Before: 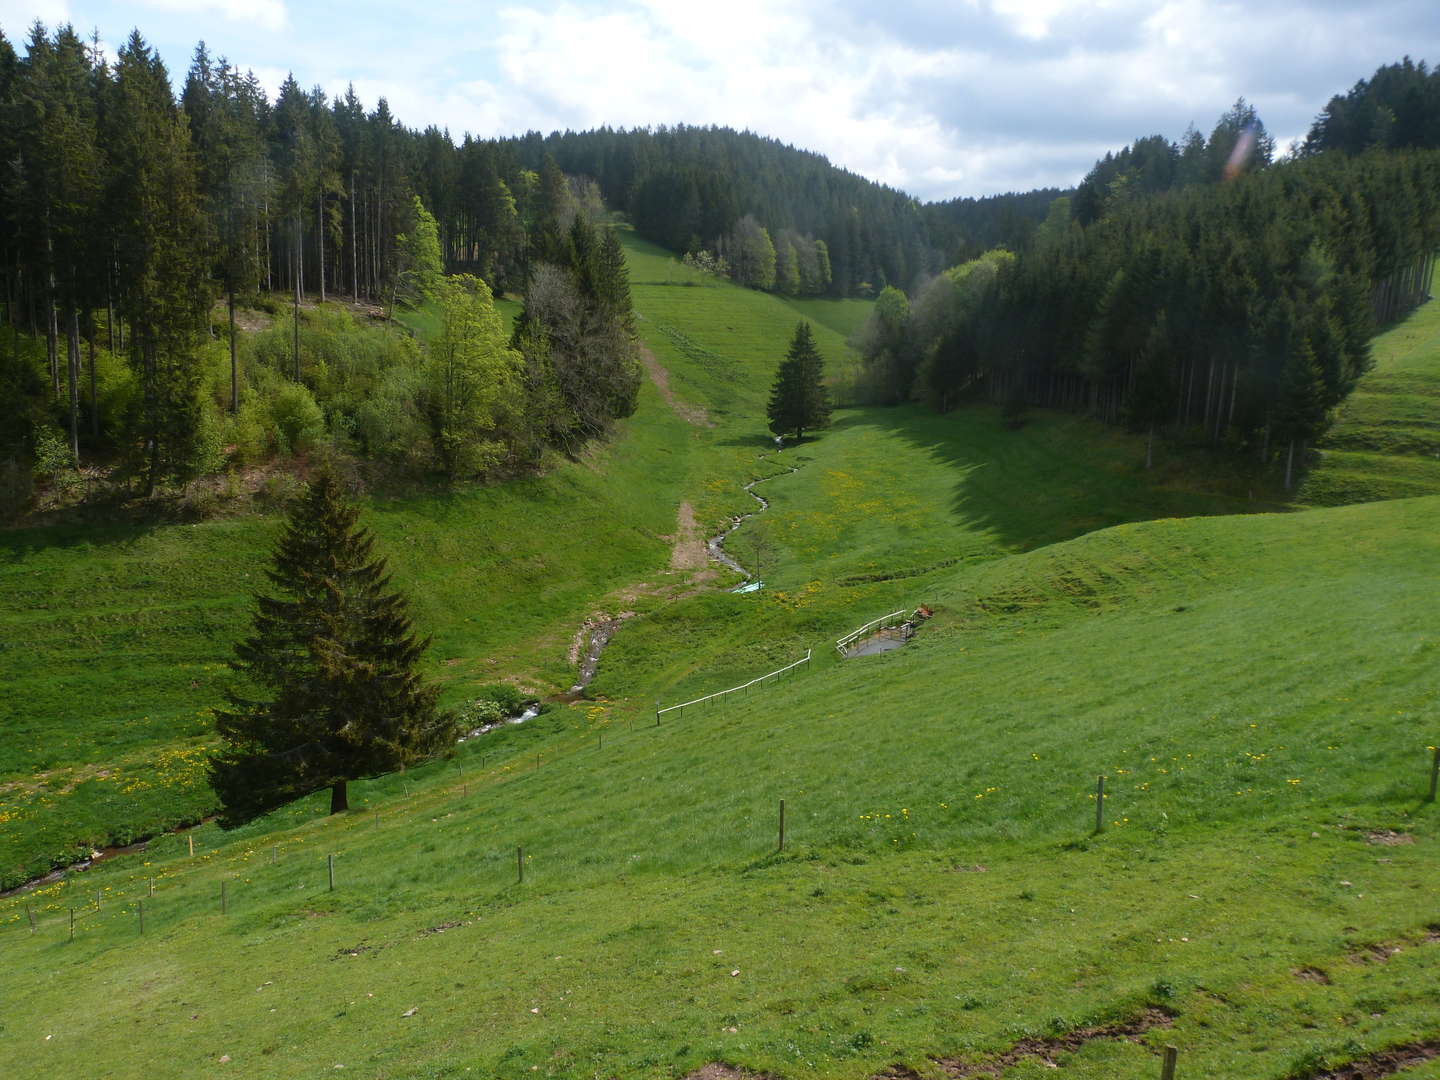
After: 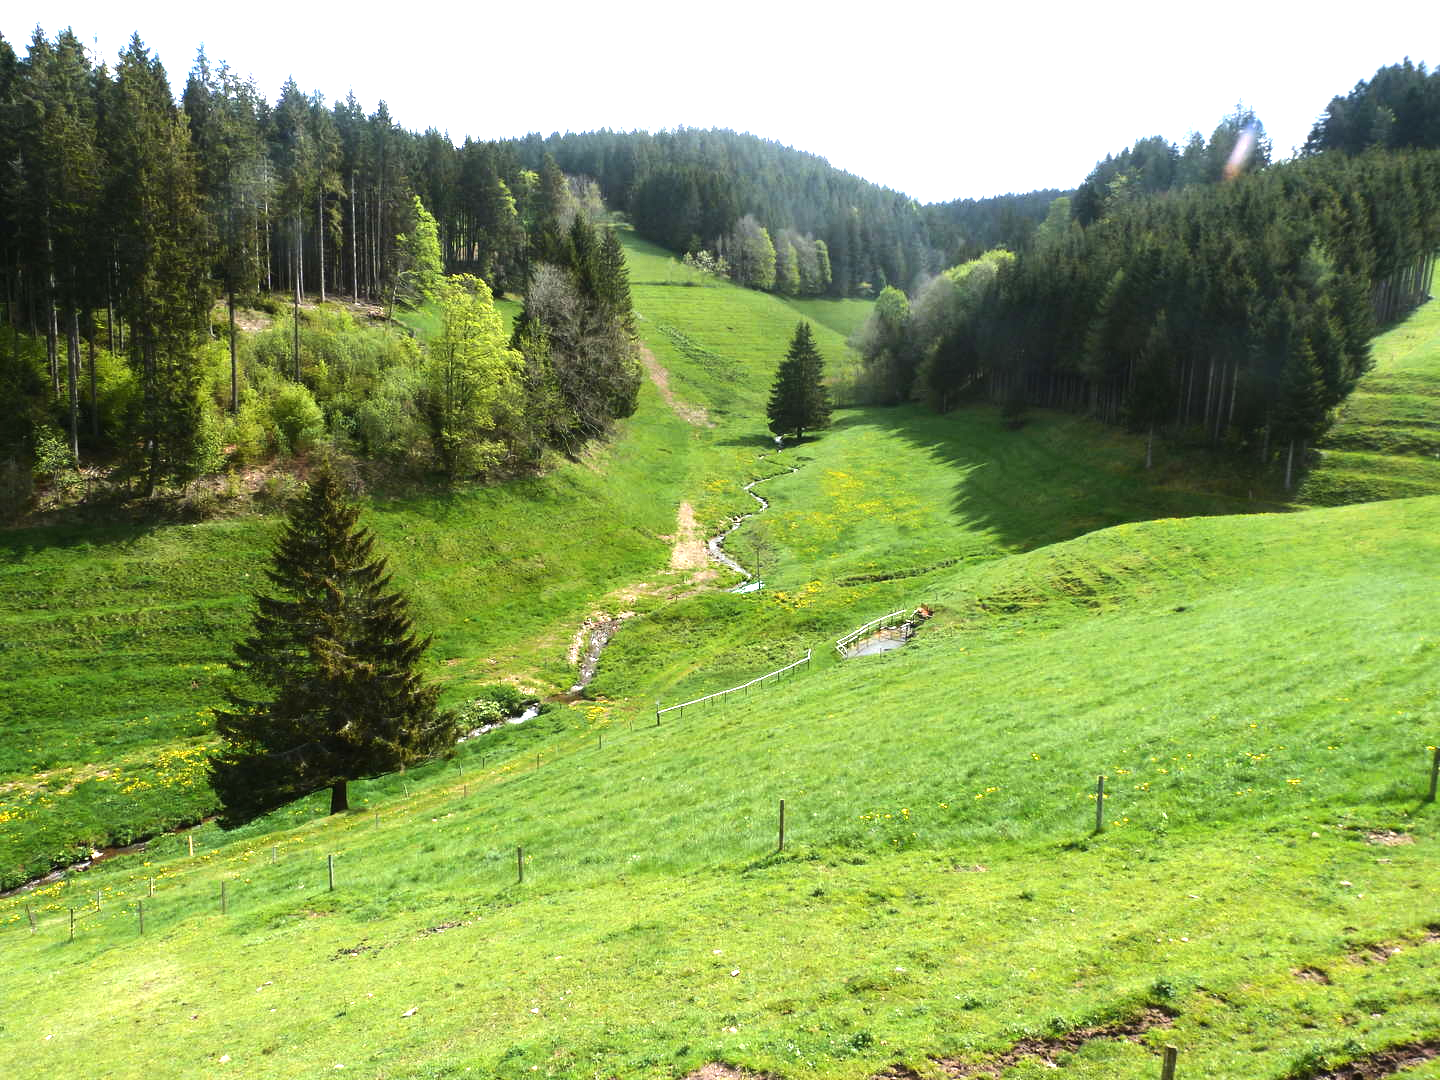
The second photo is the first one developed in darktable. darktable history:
tone equalizer: -8 EV -0.75 EV, -7 EV -0.7 EV, -6 EV -0.6 EV, -5 EV -0.4 EV, -3 EV 0.4 EV, -2 EV 0.6 EV, -1 EV 0.7 EV, +0 EV 0.75 EV, edges refinement/feathering 500, mask exposure compensation -1.57 EV, preserve details no
exposure: black level correction 0, exposure 1.1 EV, compensate exposure bias true, compensate highlight preservation false
